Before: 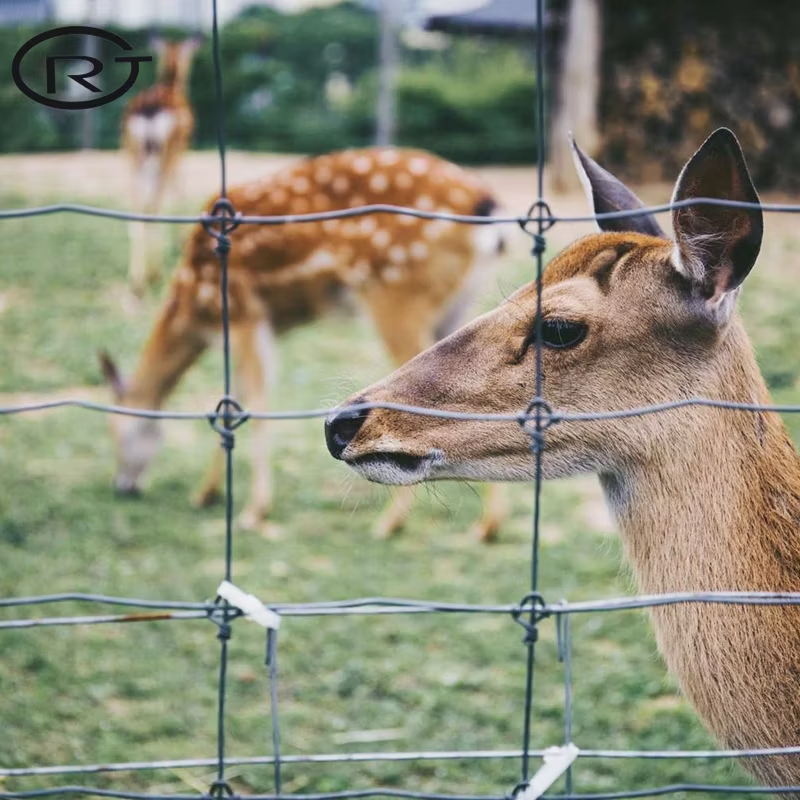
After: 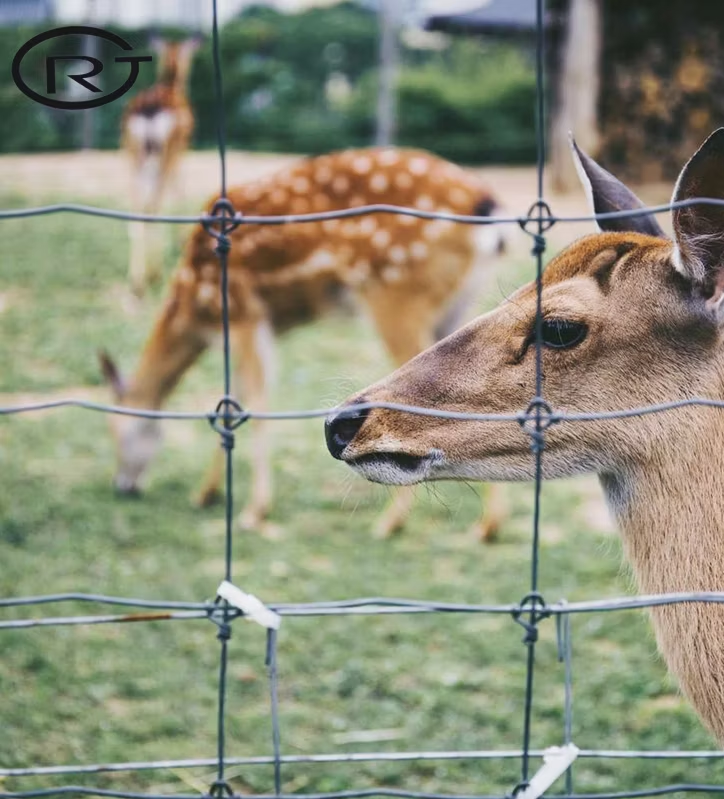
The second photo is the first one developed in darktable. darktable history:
crop: right 9.482%, bottom 0.036%
